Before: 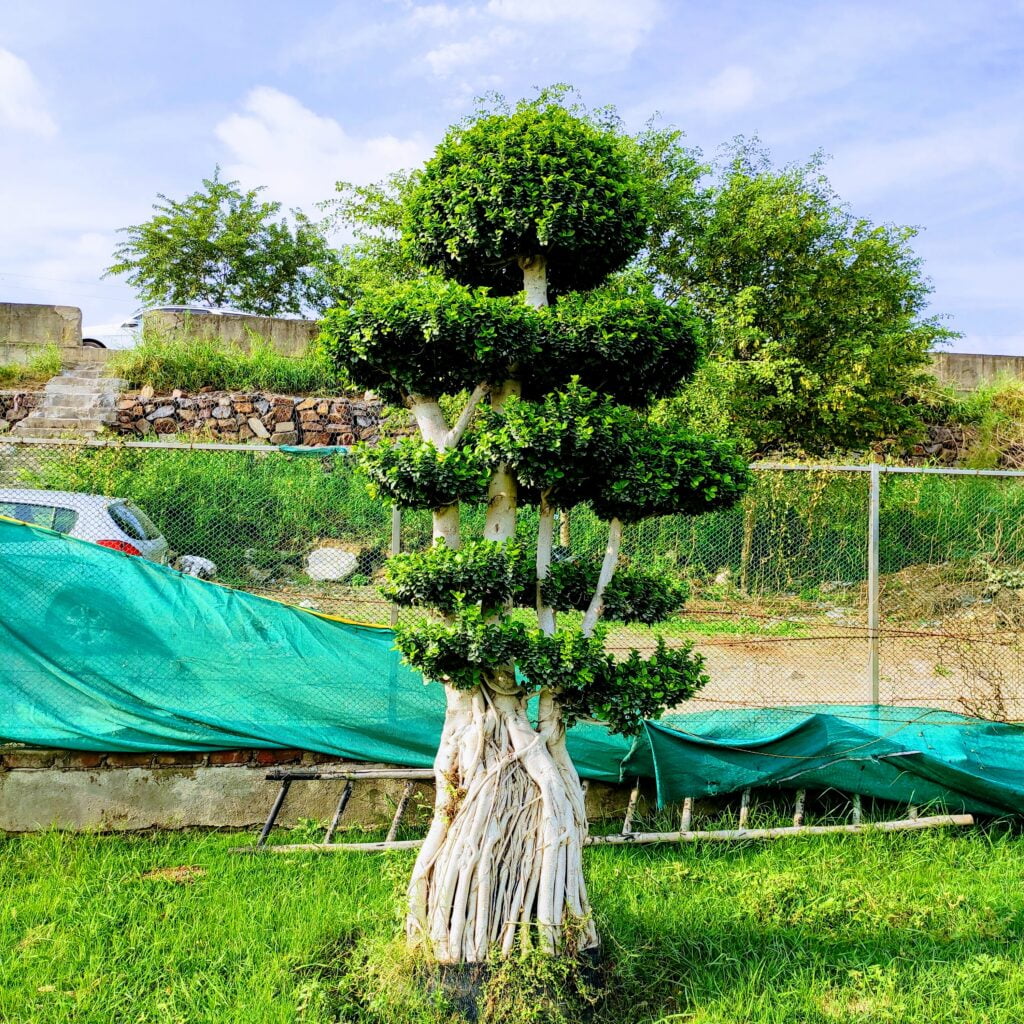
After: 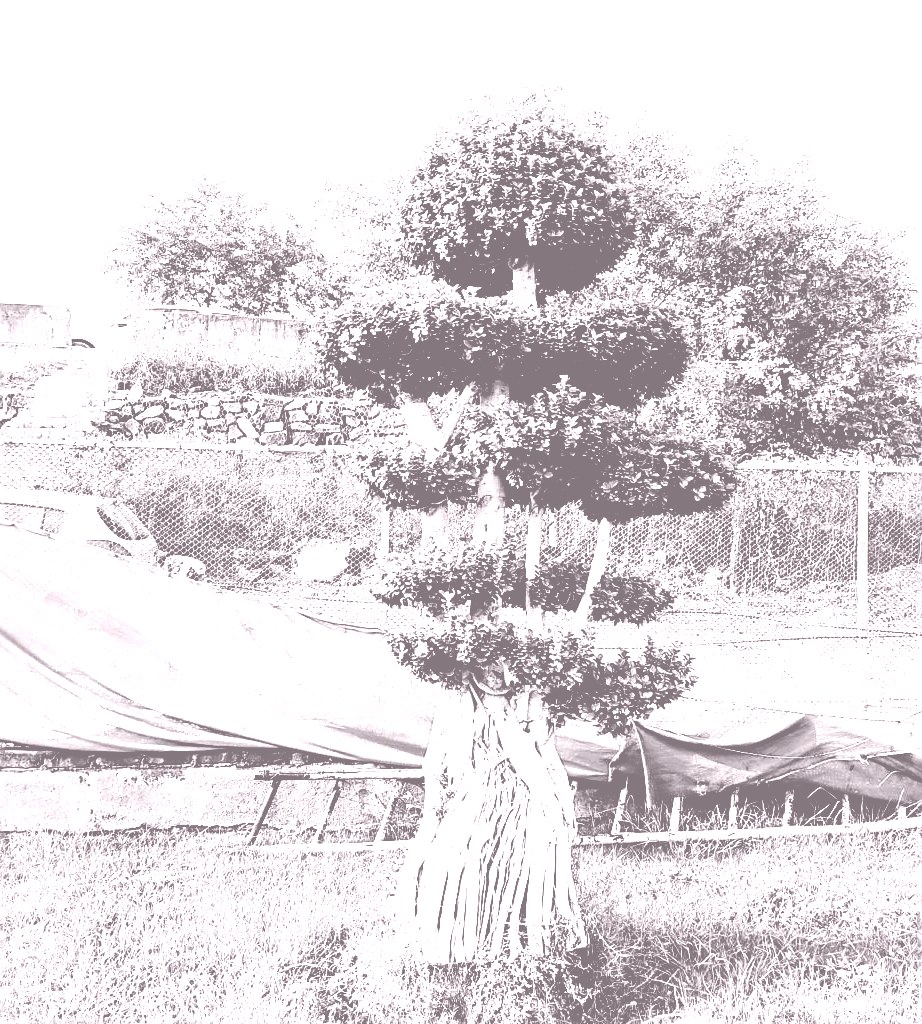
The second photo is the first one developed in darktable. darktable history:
crop and rotate: left 1.088%, right 8.807%
tone equalizer: on, module defaults
filmic rgb: black relative exposure -5 EV, white relative exposure 3.5 EV, hardness 3.19, contrast 1.4, highlights saturation mix -50%
exposure: compensate highlight preservation false
sharpen: on, module defaults
colorize: hue 25.2°, saturation 83%, source mix 82%, lightness 79%, version 1
